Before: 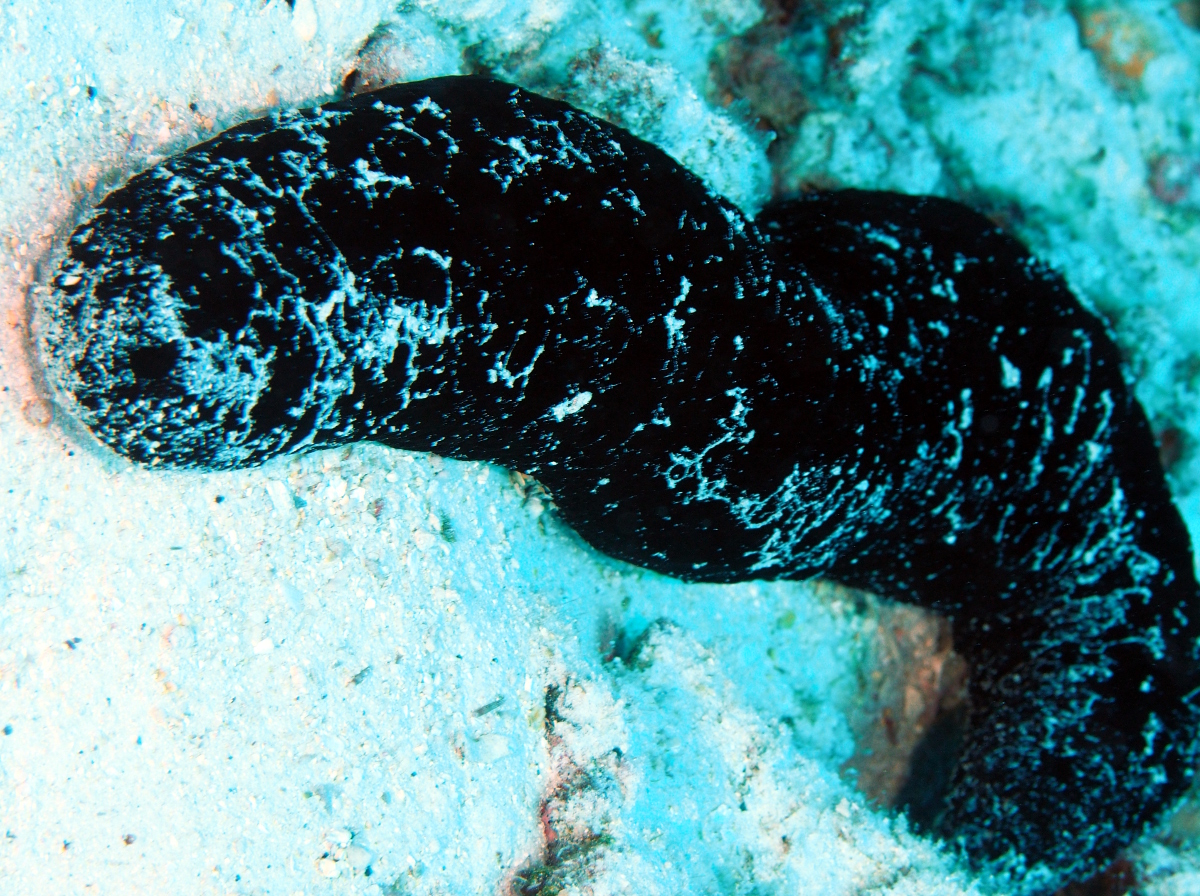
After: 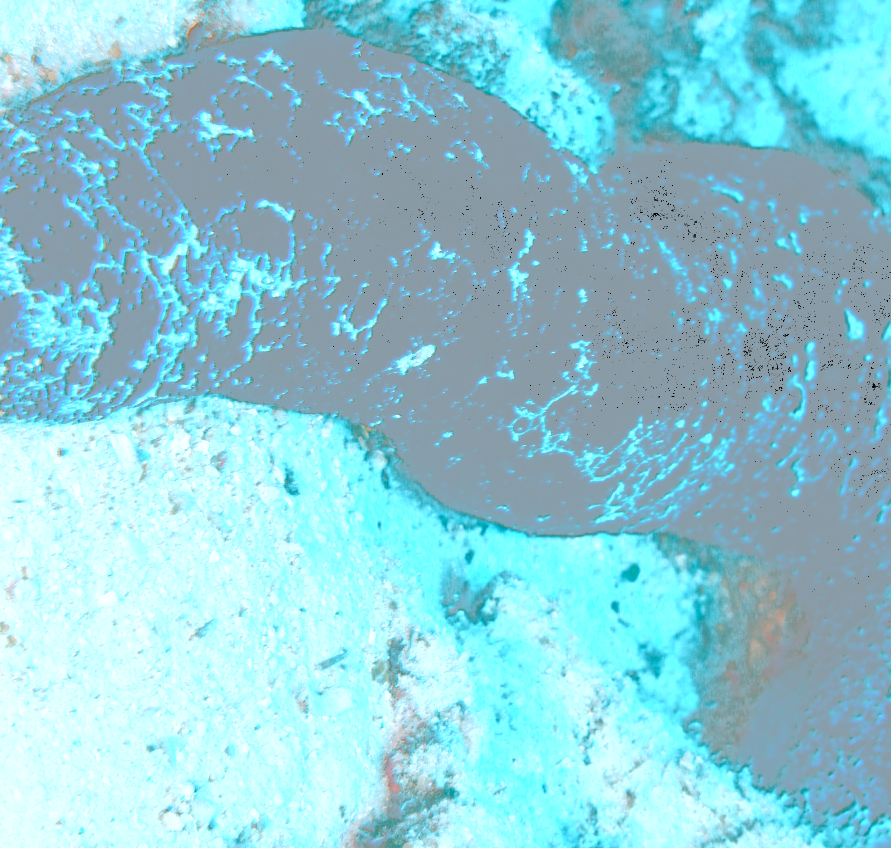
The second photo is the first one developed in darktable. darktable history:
crop and rotate: left 13.069%, top 5.35%, right 12.622%
color zones: curves: ch0 [(0, 0.5) (0.125, 0.4) (0.25, 0.5) (0.375, 0.4) (0.5, 0.4) (0.625, 0.6) (0.75, 0.6) (0.875, 0.5)]; ch1 [(0, 0.4) (0.125, 0.5) (0.25, 0.4) (0.375, 0.4) (0.5, 0.4) (0.625, 0.4) (0.75, 0.5) (0.875, 0.4)]; ch2 [(0, 0.6) (0.125, 0.5) (0.25, 0.5) (0.375, 0.6) (0.5, 0.6) (0.625, 0.5) (0.75, 0.5) (0.875, 0.5)]
tone curve: curves: ch0 [(0, 0) (0.003, 0.6) (0.011, 0.6) (0.025, 0.601) (0.044, 0.601) (0.069, 0.601) (0.1, 0.601) (0.136, 0.602) (0.177, 0.605) (0.224, 0.609) (0.277, 0.615) (0.335, 0.625) (0.399, 0.633) (0.468, 0.654) (0.543, 0.676) (0.623, 0.71) (0.709, 0.753) (0.801, 0.802) (0.898, 0.85) (1, 1)], color space Lab, independent channels, preserve colors none
color correction: highlights a* -11.32, highlights b* -15.83
